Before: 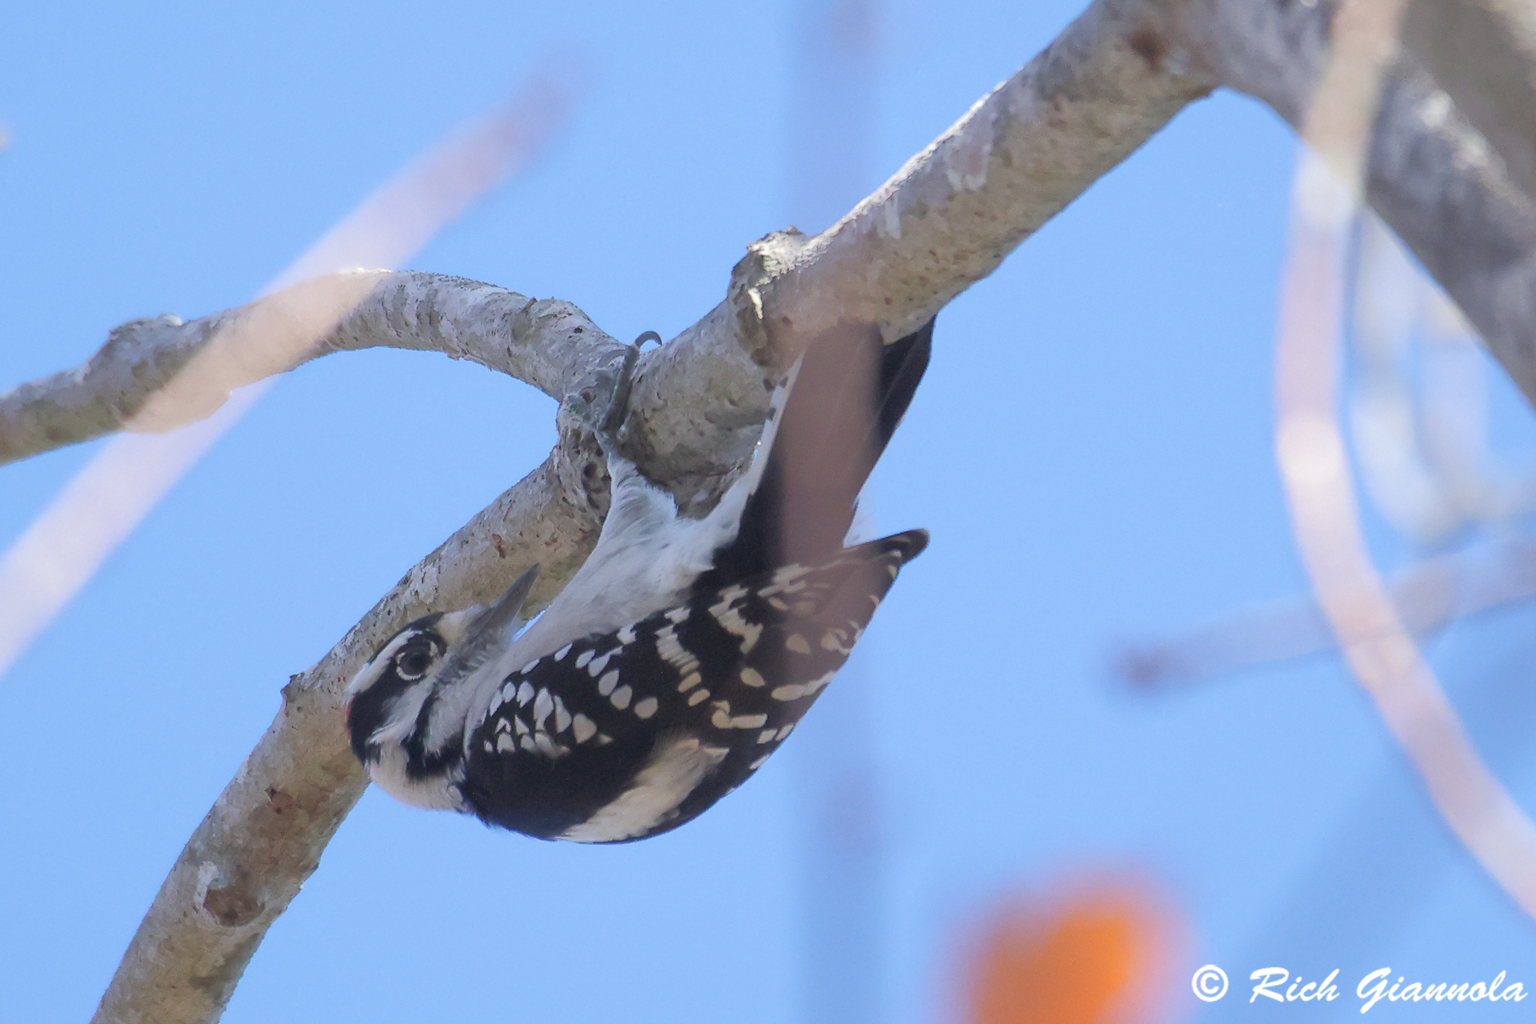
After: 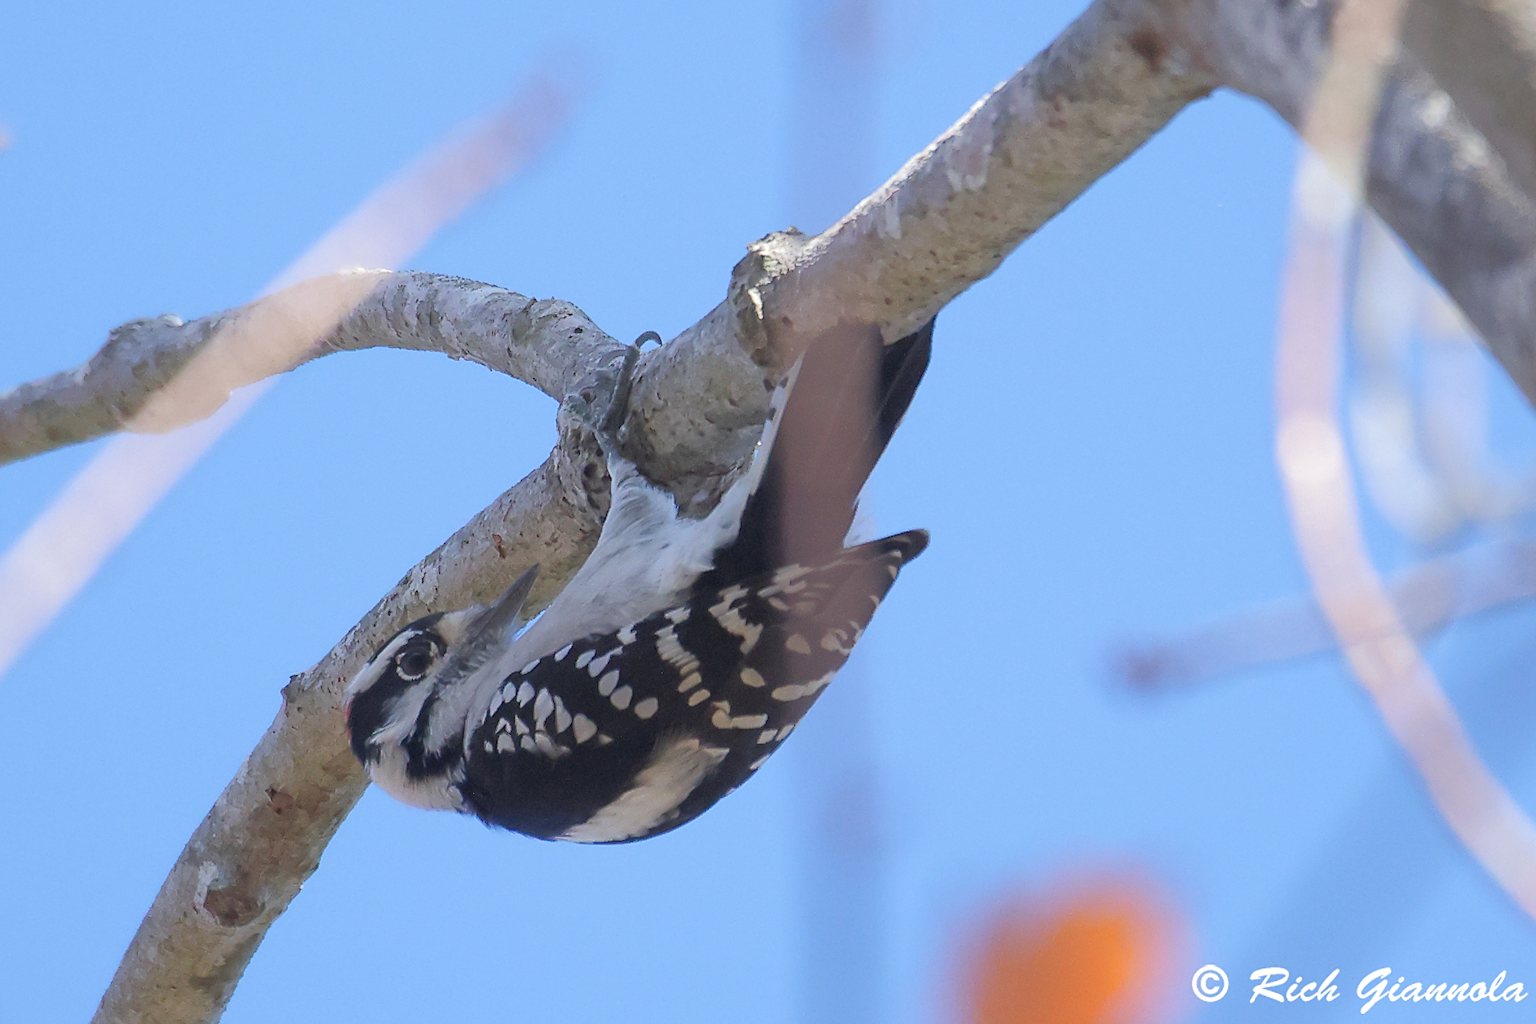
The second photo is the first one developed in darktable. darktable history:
sharpen: on, module defaults
haze removal: strength 0.09, adaptive false
